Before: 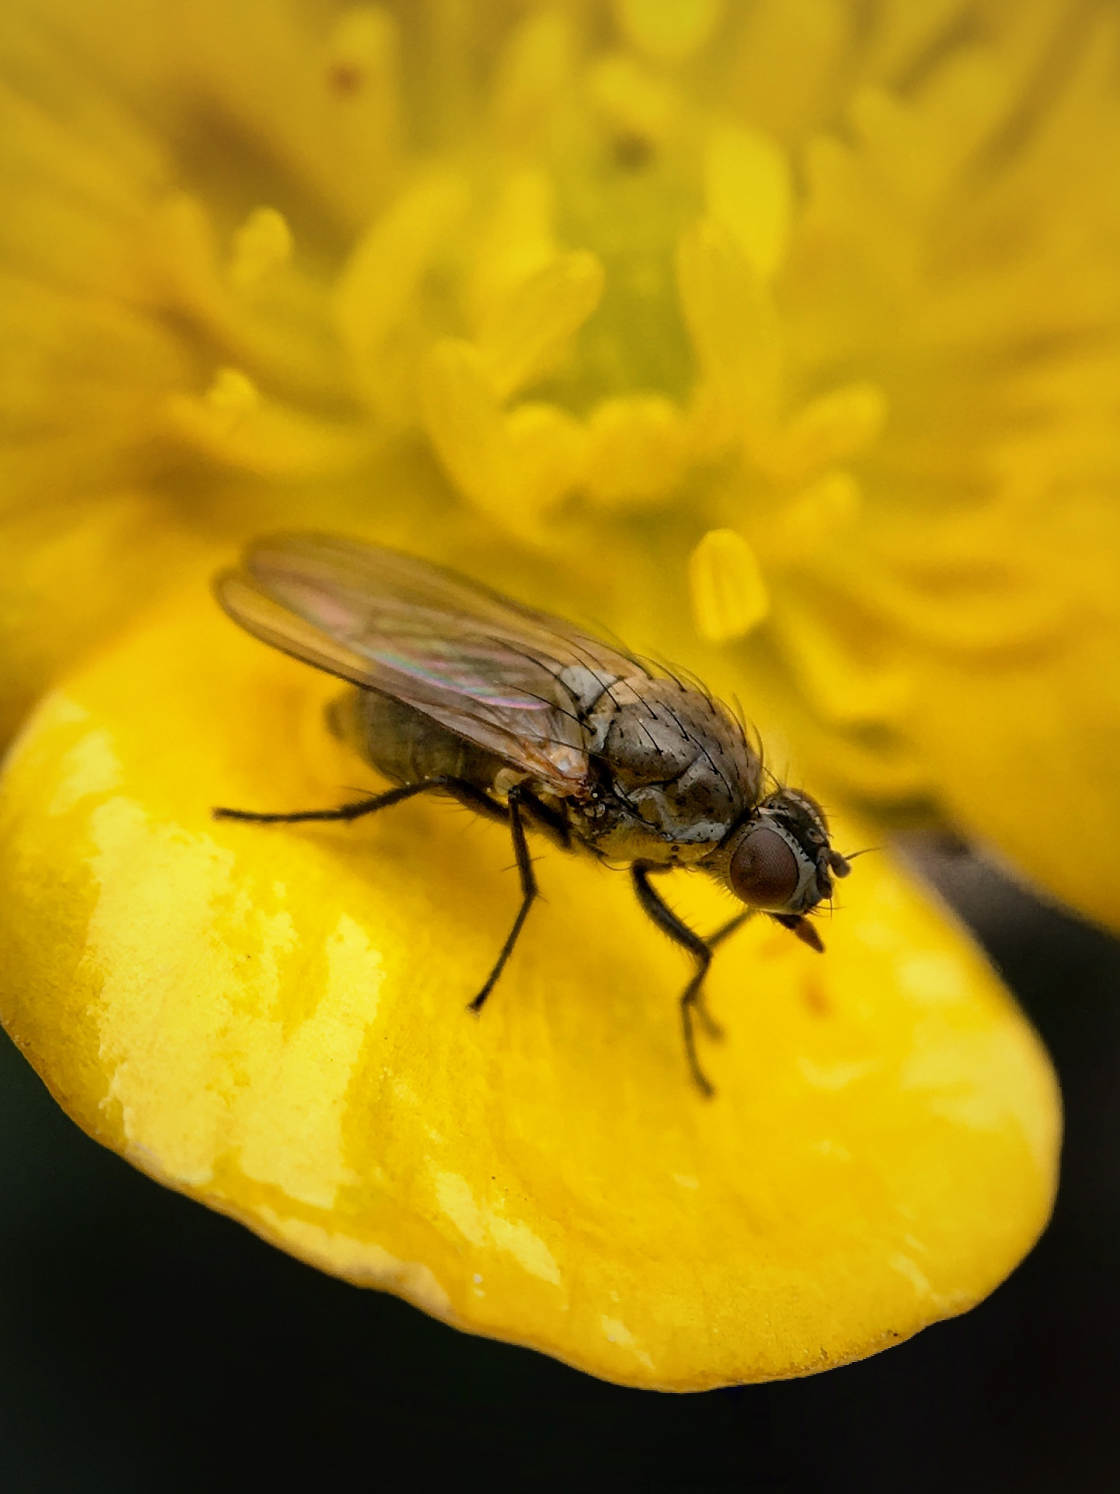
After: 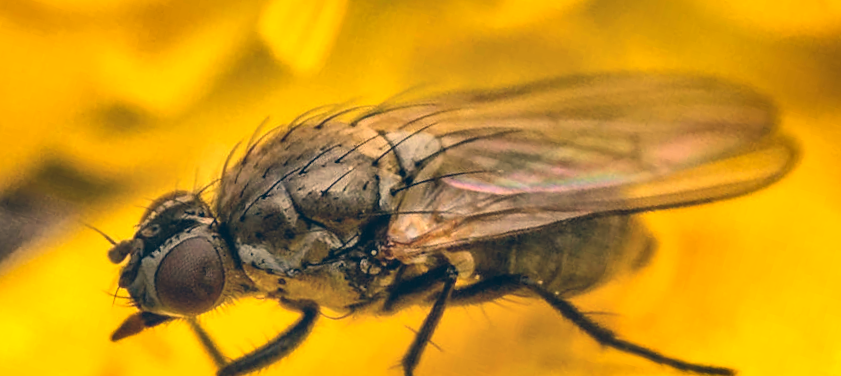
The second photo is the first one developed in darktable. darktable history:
white balance: red 1.045, blue 0.932
exposure: black level correction -0.008, exposure 0.067 EV, compensate highlight preservation false
shadows and highlights: soften with gaussian
local contrast: on, module defaults
contrast brightness saturation: contrast 0.14, brightness 0.21
color correction: highlights a* 10.32, highlights b* 14.66, shadows a* -9.59, shadows b* -15.02
crop and rotate: angle 16.12°, top 30.835%, bottom 35.653%
